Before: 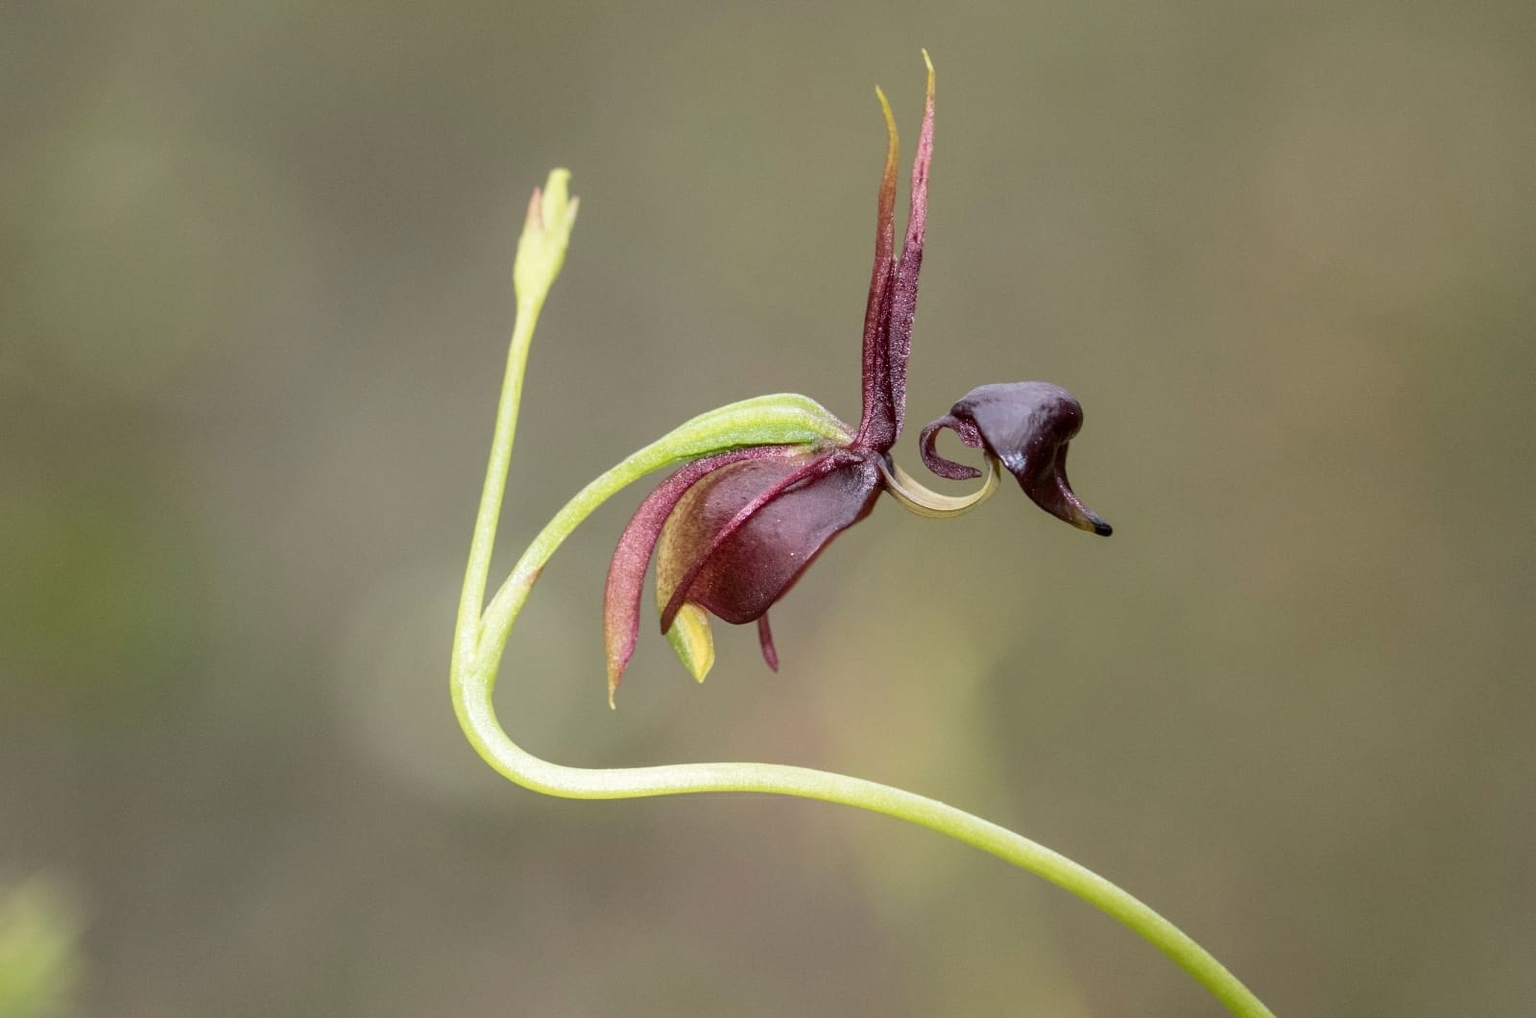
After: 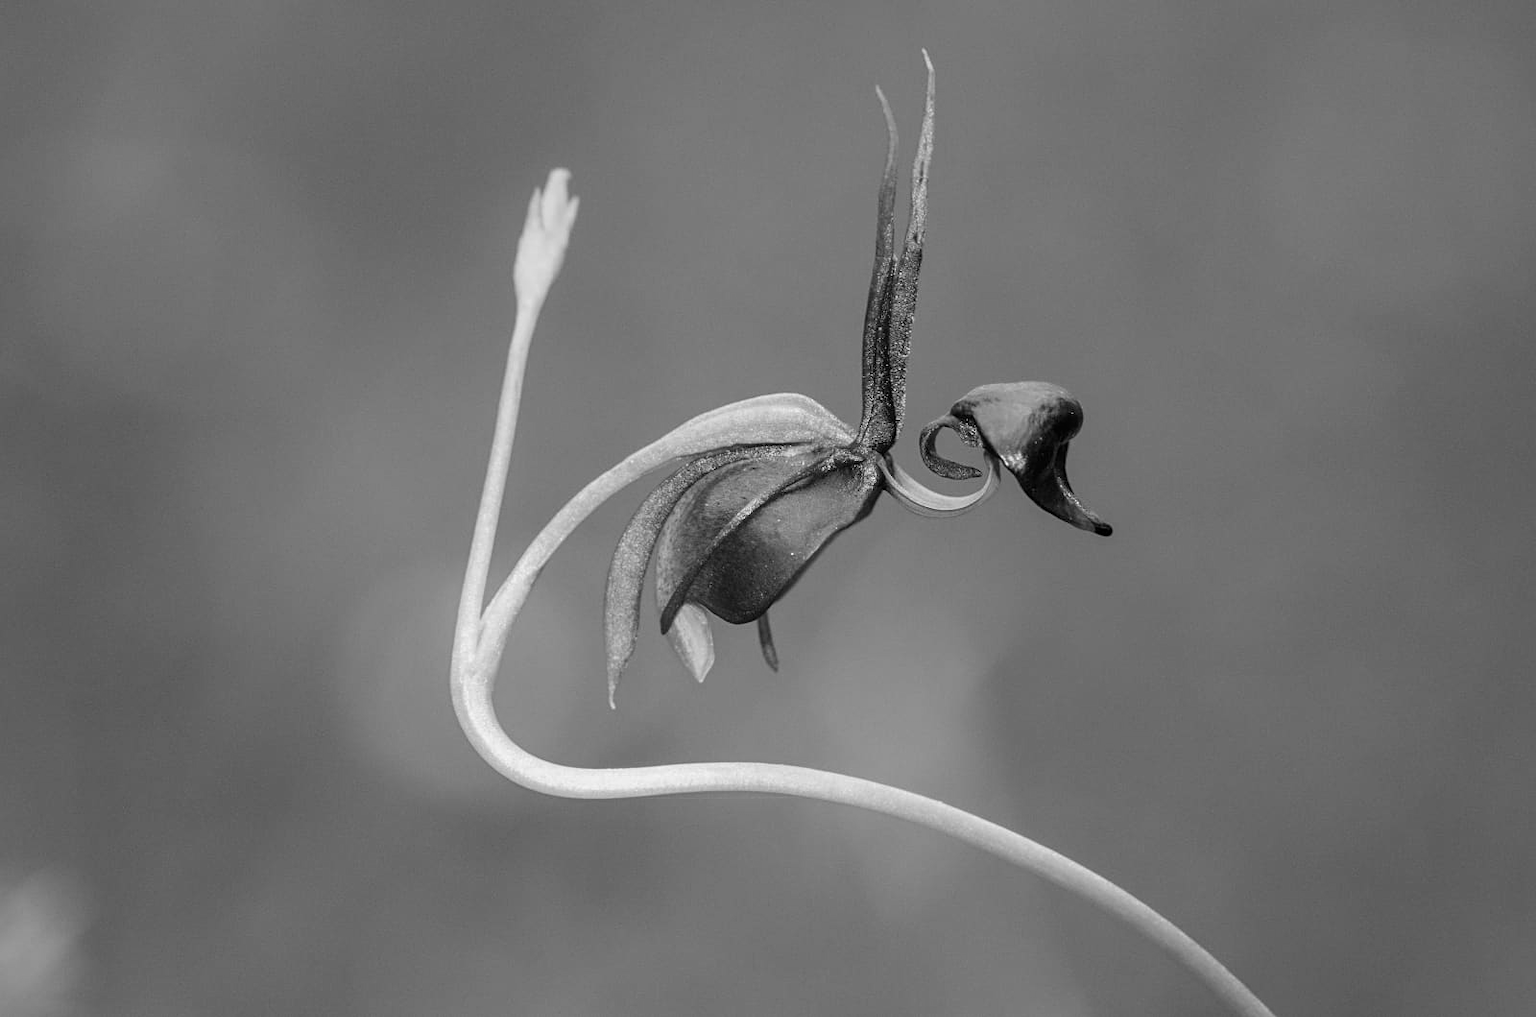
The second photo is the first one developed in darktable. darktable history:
sharpen: amount 0.2
color calibration: output gray [0.23, 0.37, 0.4, 0], gray › normalize channels true, illuminant same as pipeline (D50), adaptation XYZ, x 0.346, y 0.359, gamut compression 0
